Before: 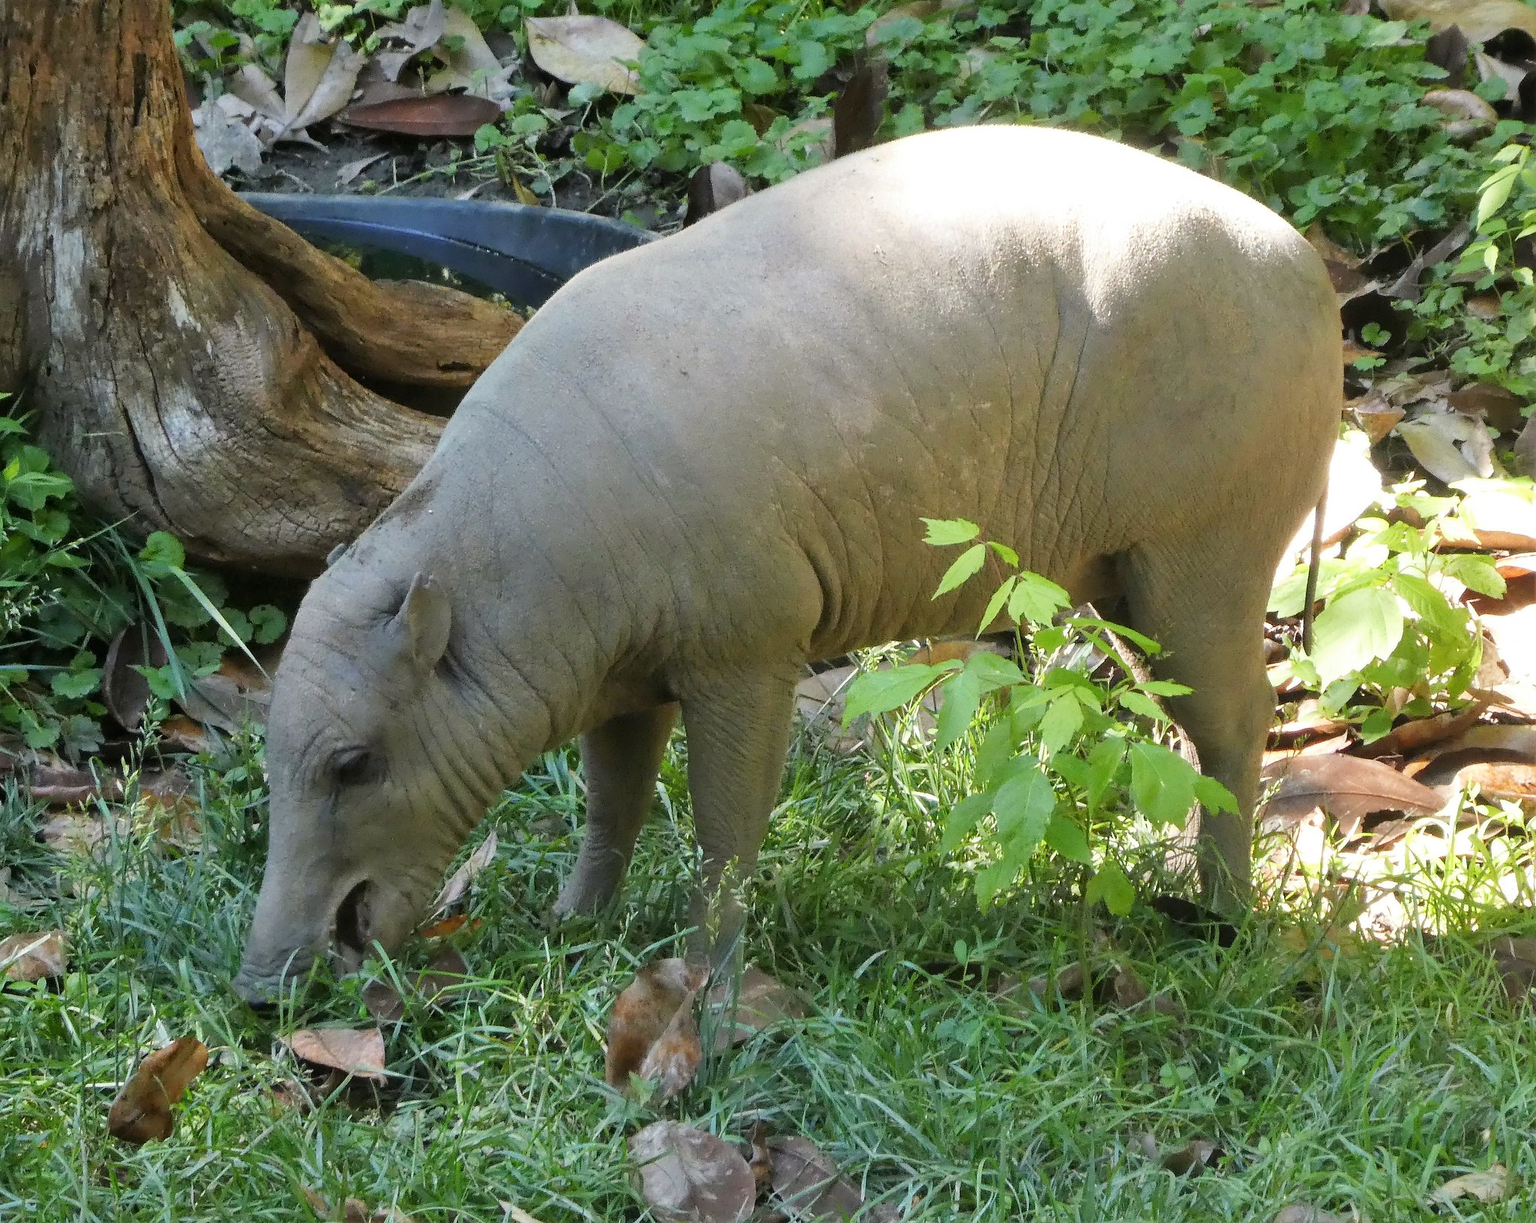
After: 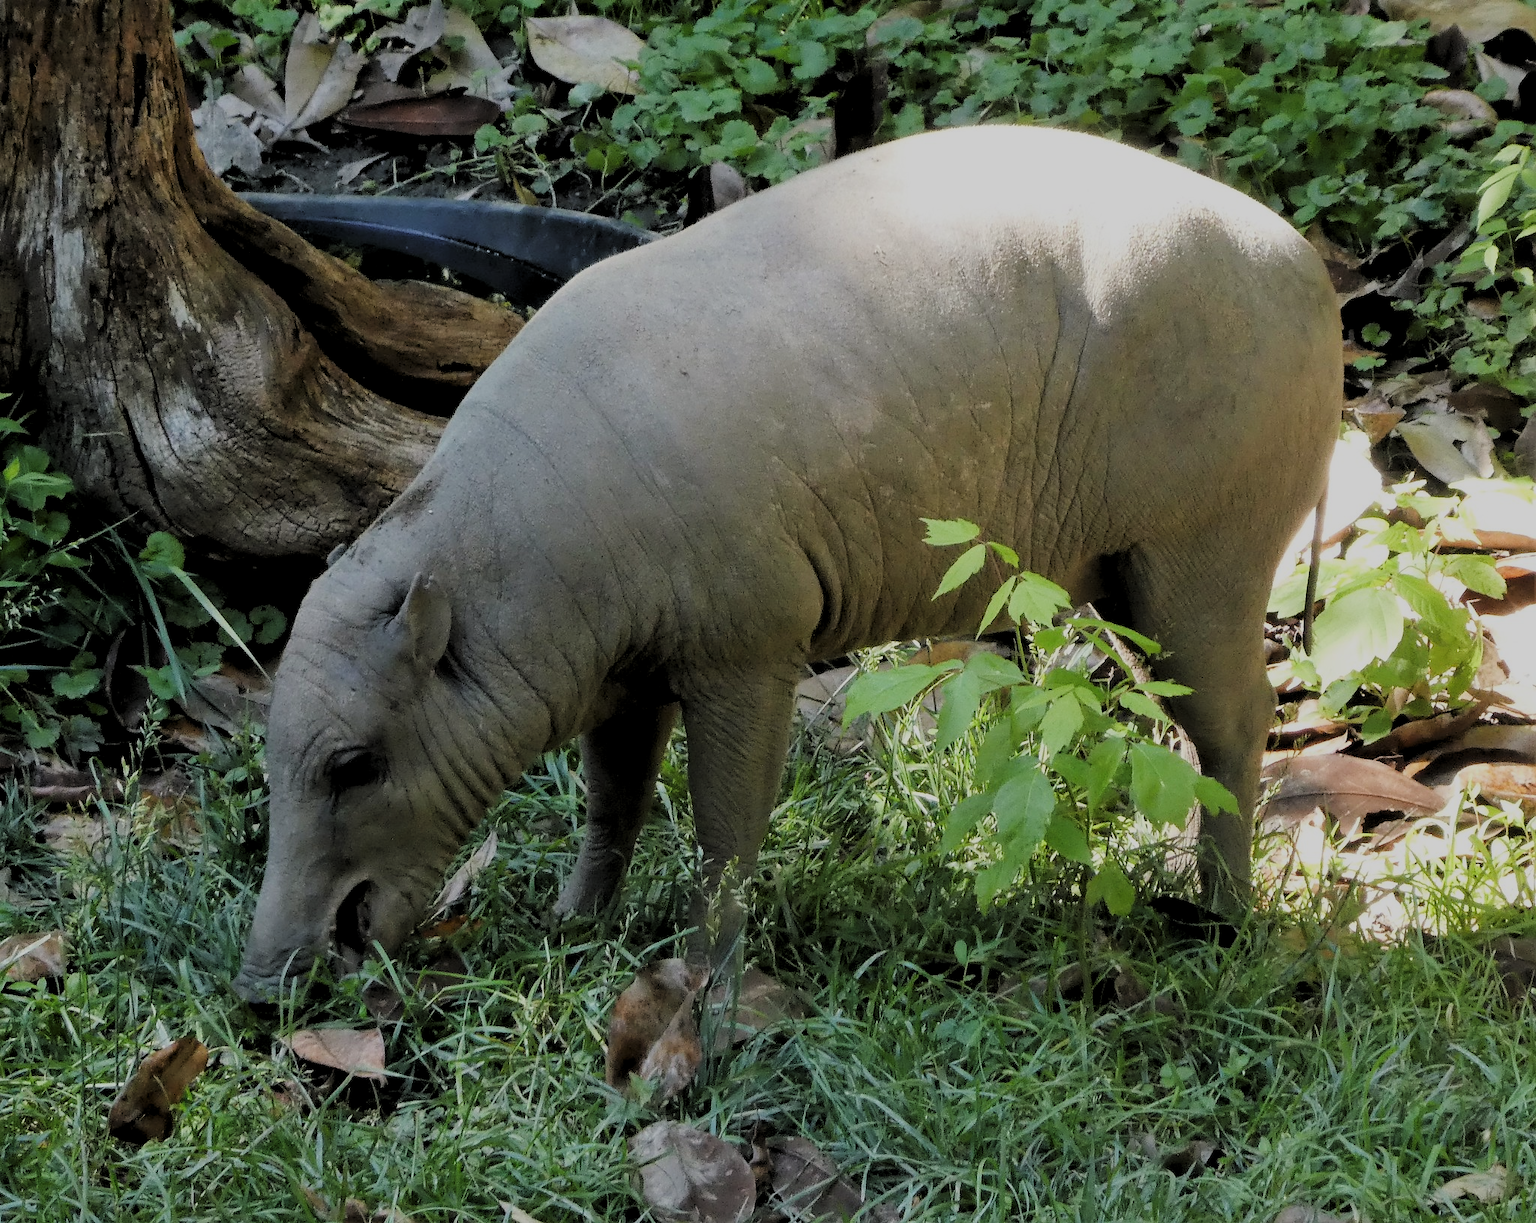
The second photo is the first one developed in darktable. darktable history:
filmic rgb: black relative exposure -7.65 EV, white relative exposure 4.56 EV, hardness 3.61, contrast 1.05
levels: levels [0.116, 0.574, 1]
